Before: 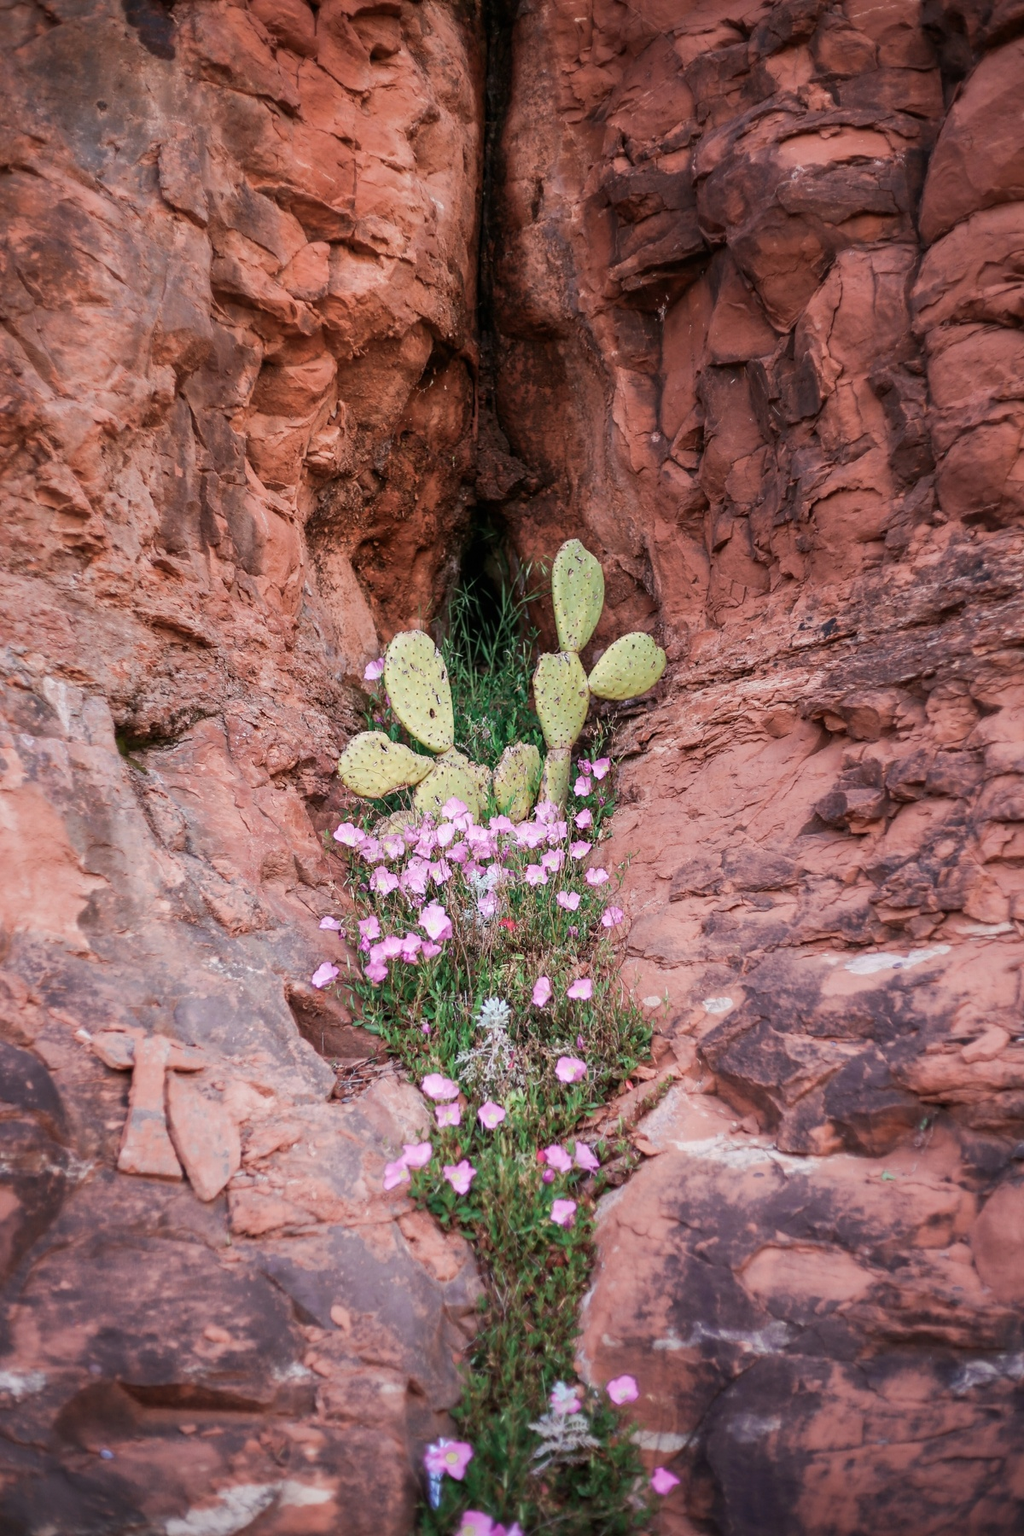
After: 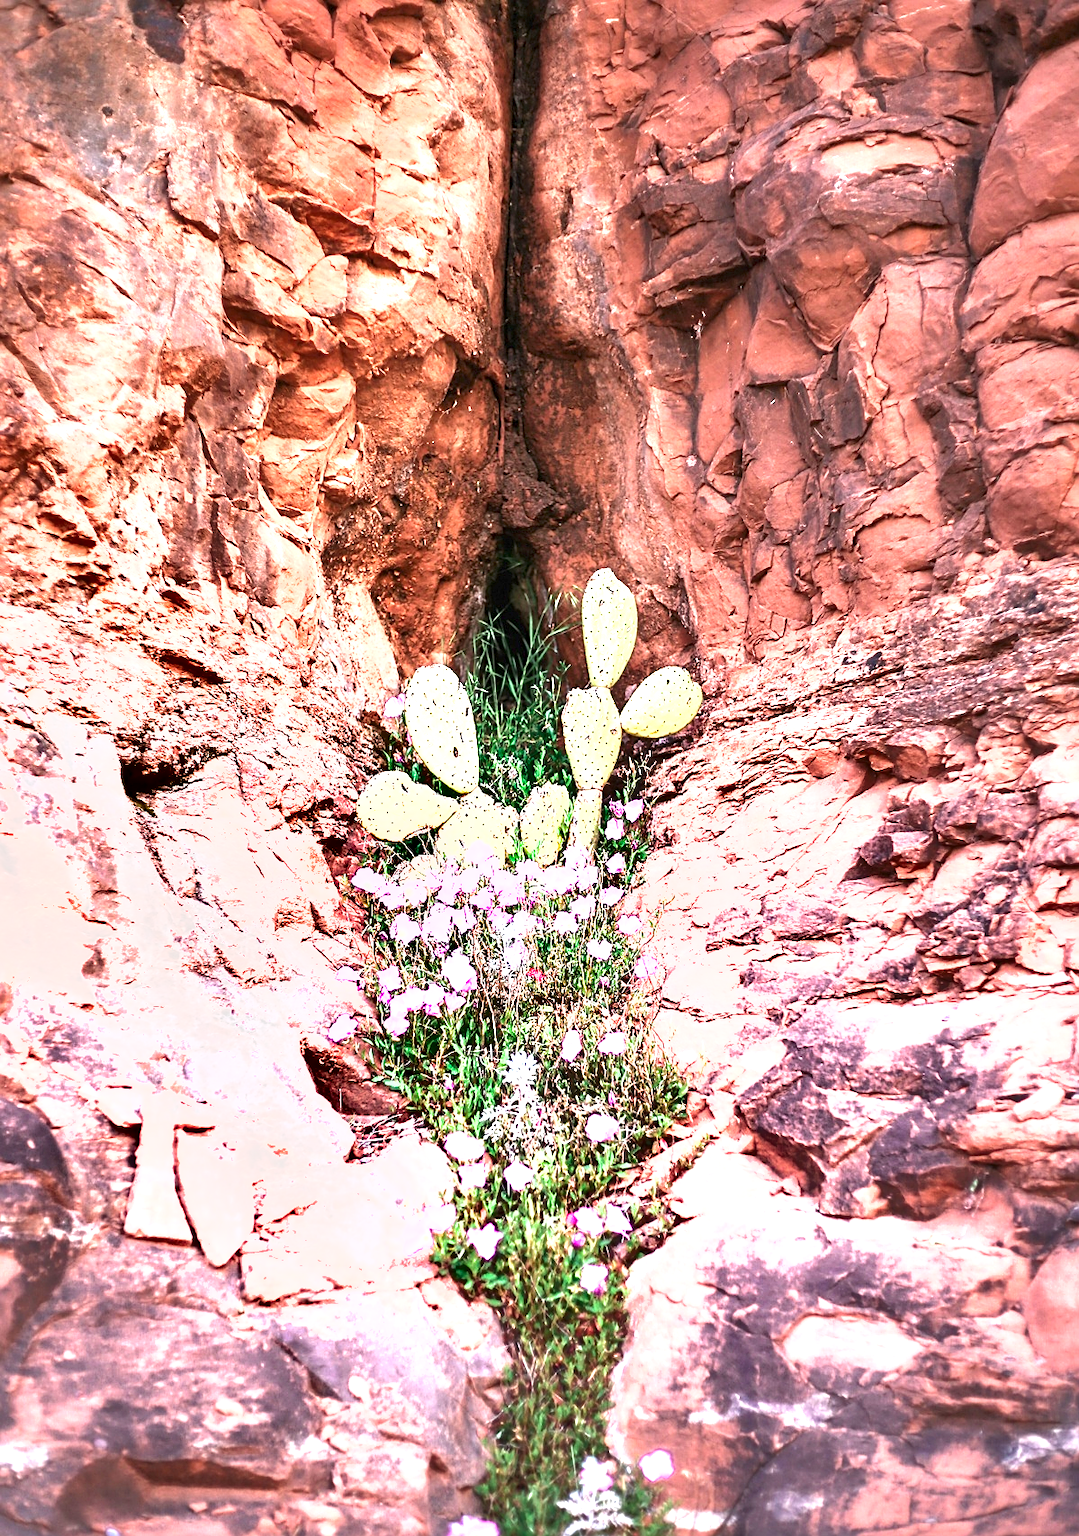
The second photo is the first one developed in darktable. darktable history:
exposure: black level correction 0, exposure 1.997 EV, compensate highlight preservation false
sharpen: on, module defaults
crop and rotate: top 0.011%, bottom 5.122%
shadows and highlights: soften with gaussian
color correction: highlights a* -0.221, highlights b* -0.126
